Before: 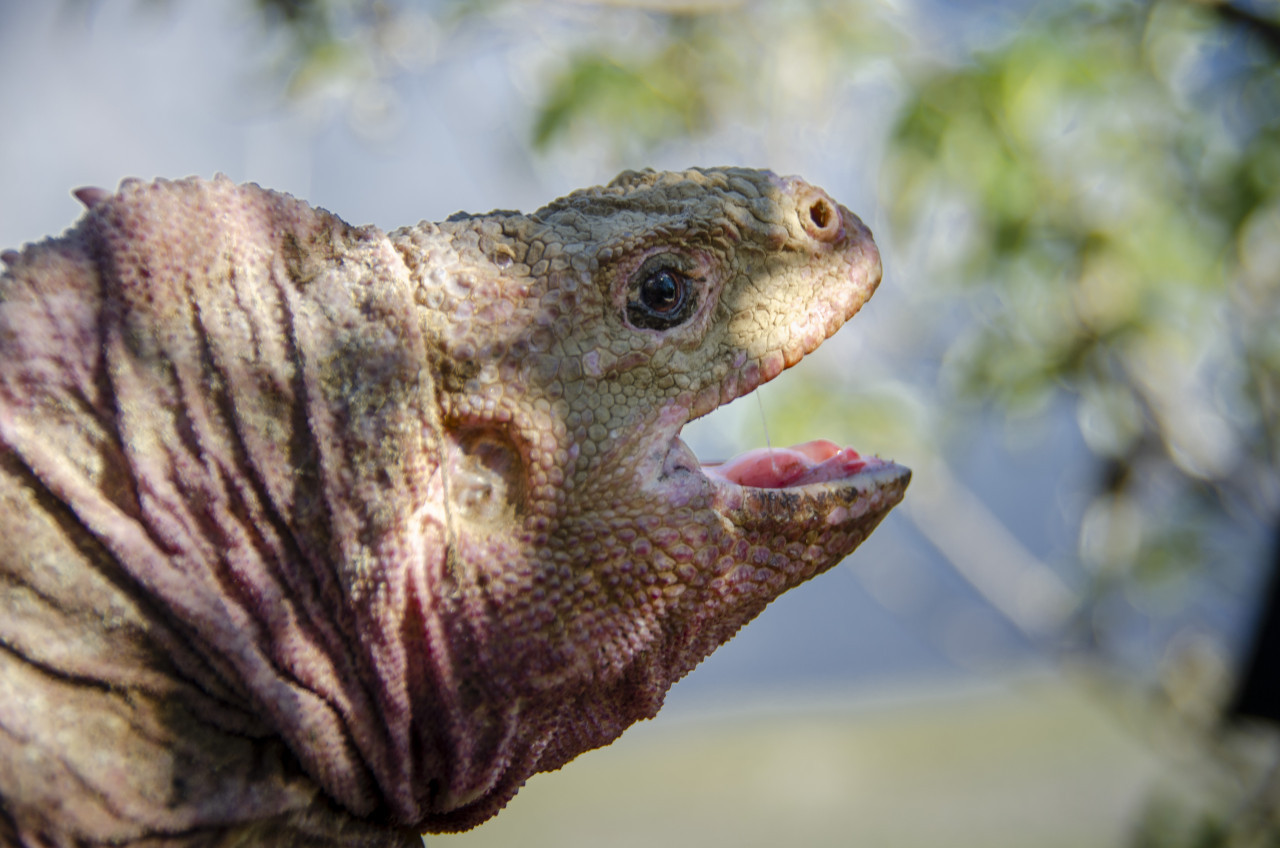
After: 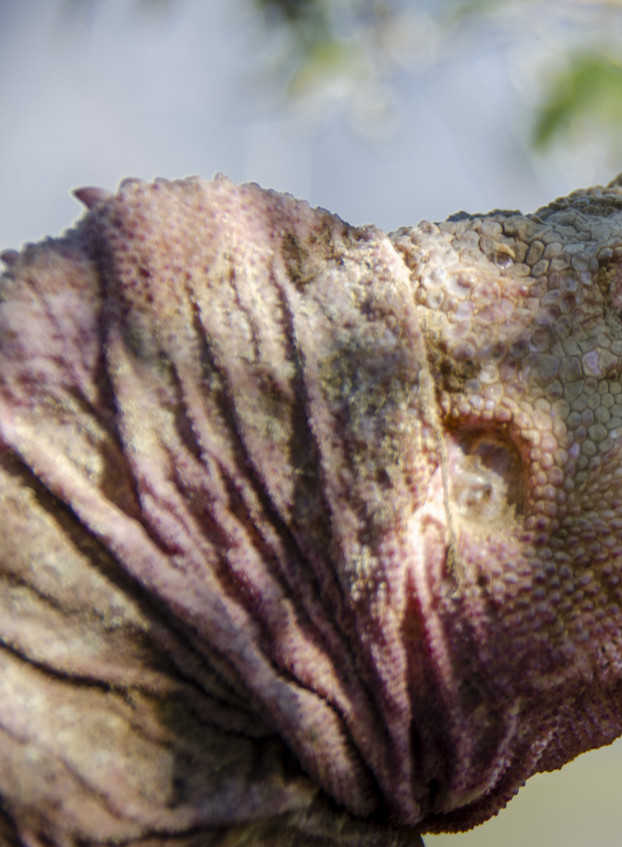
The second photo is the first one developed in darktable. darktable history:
crop and rotate: left 0.042%, top 0%, right 51.325%
